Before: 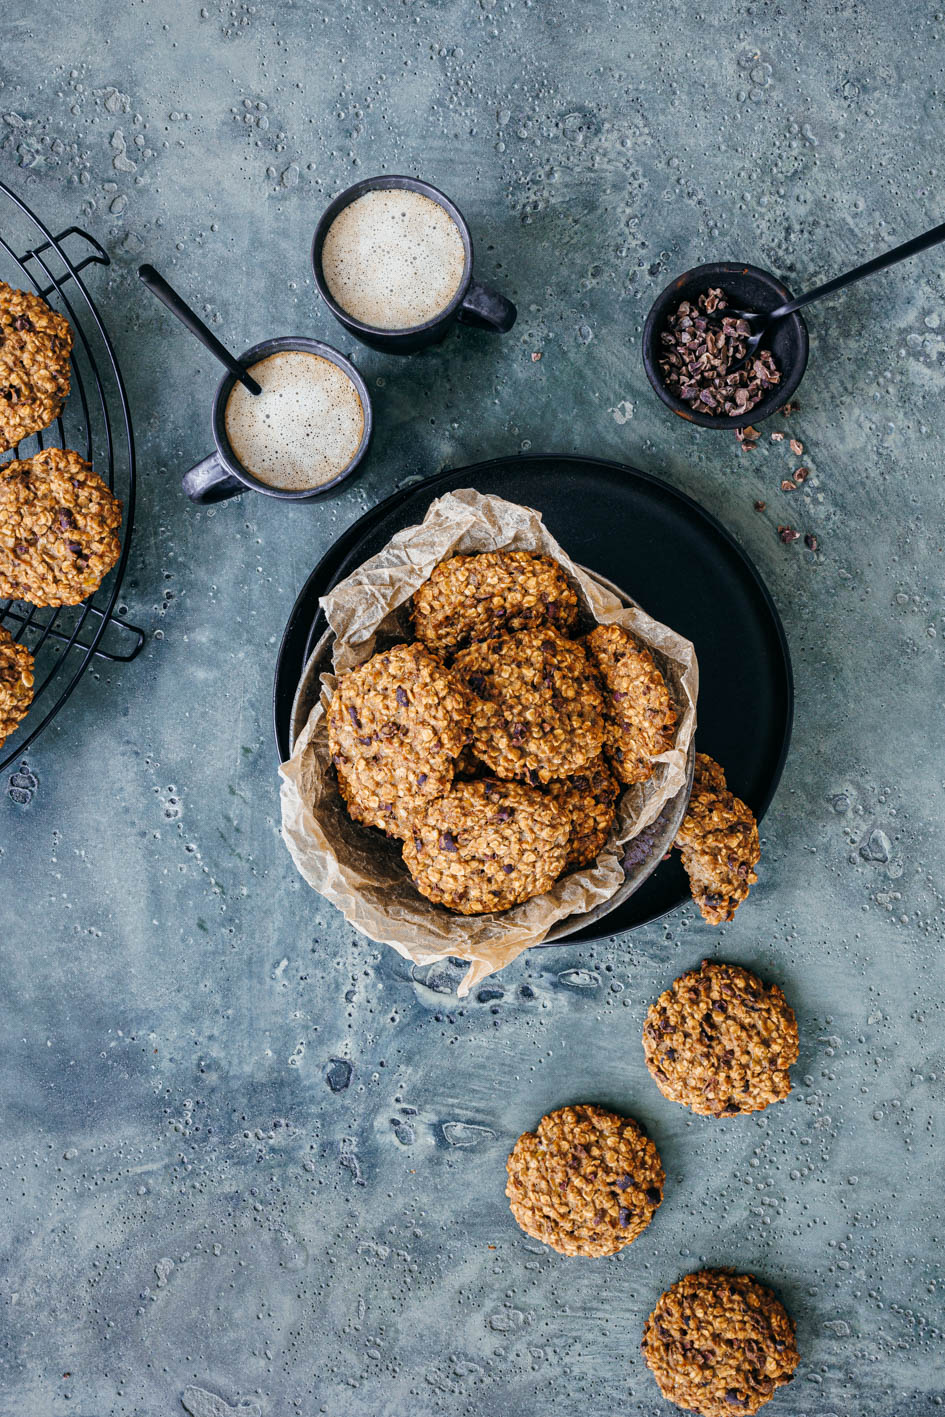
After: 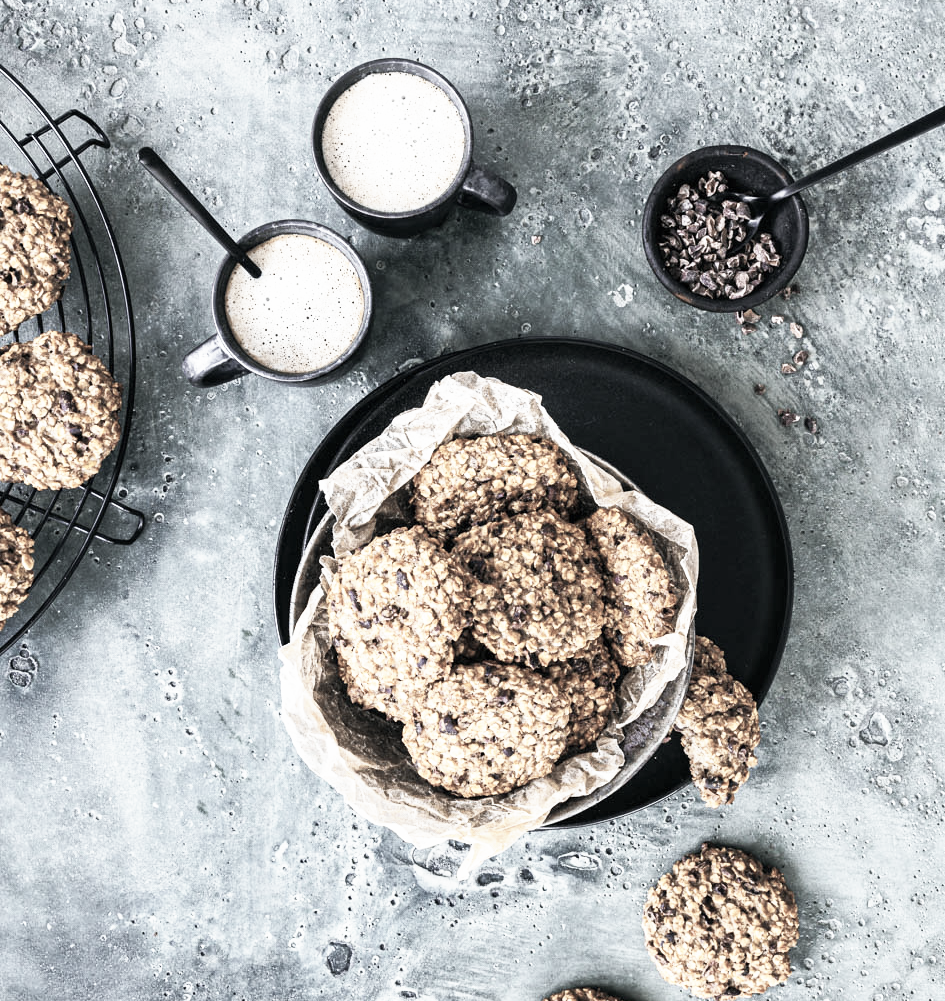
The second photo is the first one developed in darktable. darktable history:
base curve: curves: ch0 [(0, 0) (0.495, 0.917) (1, 1)], preserve colors none
shadows and highlights: shadows 0, highlights 40
crop and rotate: top 8.293%, bottom 20.996%
color correction: saturation 0.3
